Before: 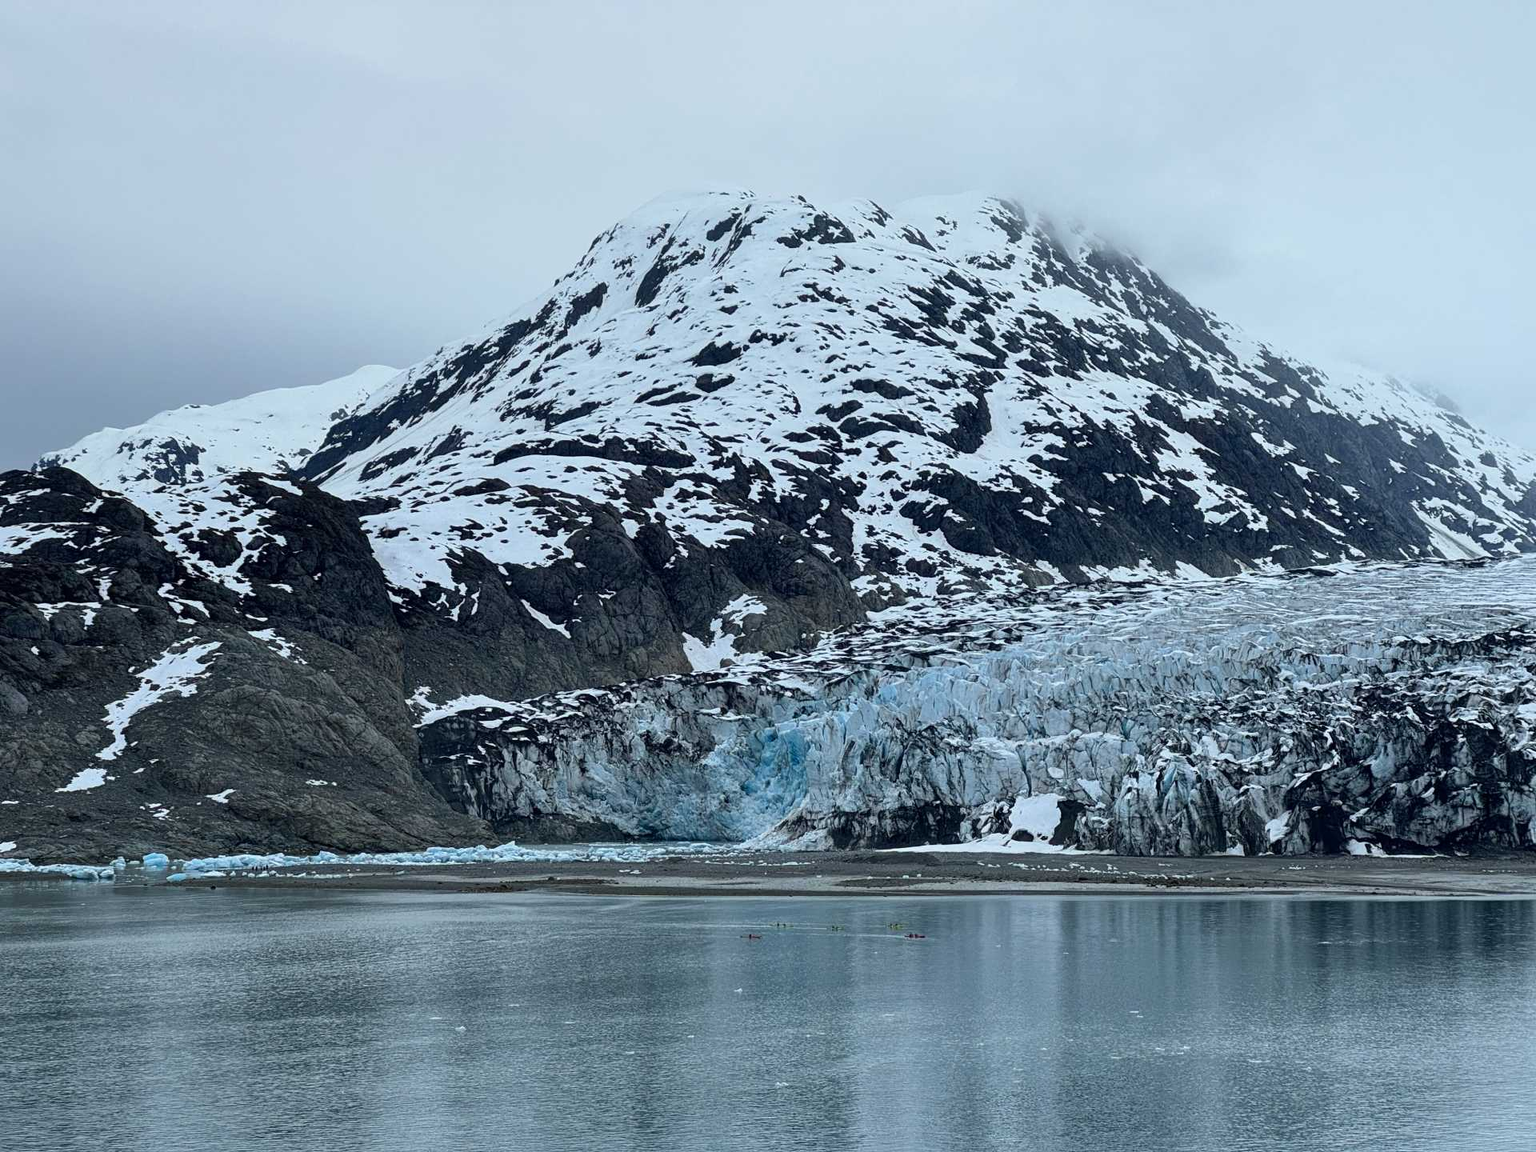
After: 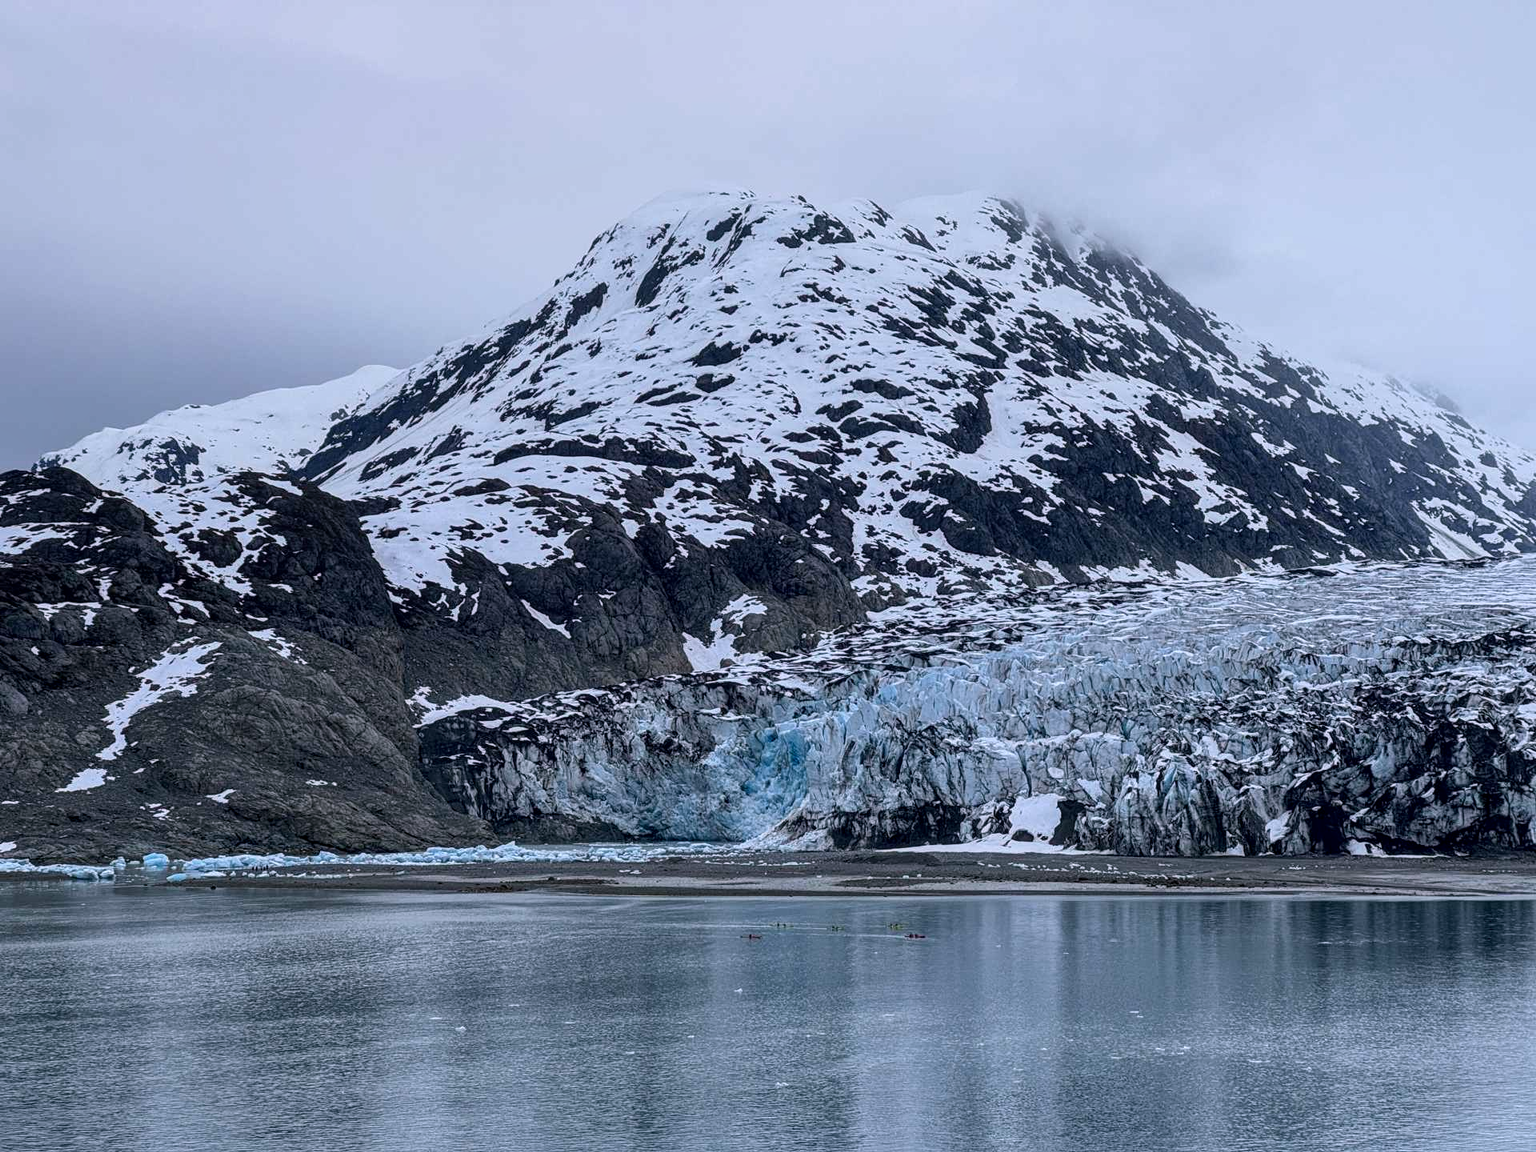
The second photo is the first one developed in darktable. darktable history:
local contrast: on, module defaults
exposure: exposure -0.157 EV
white balance: red 1.05, blue 1.072
